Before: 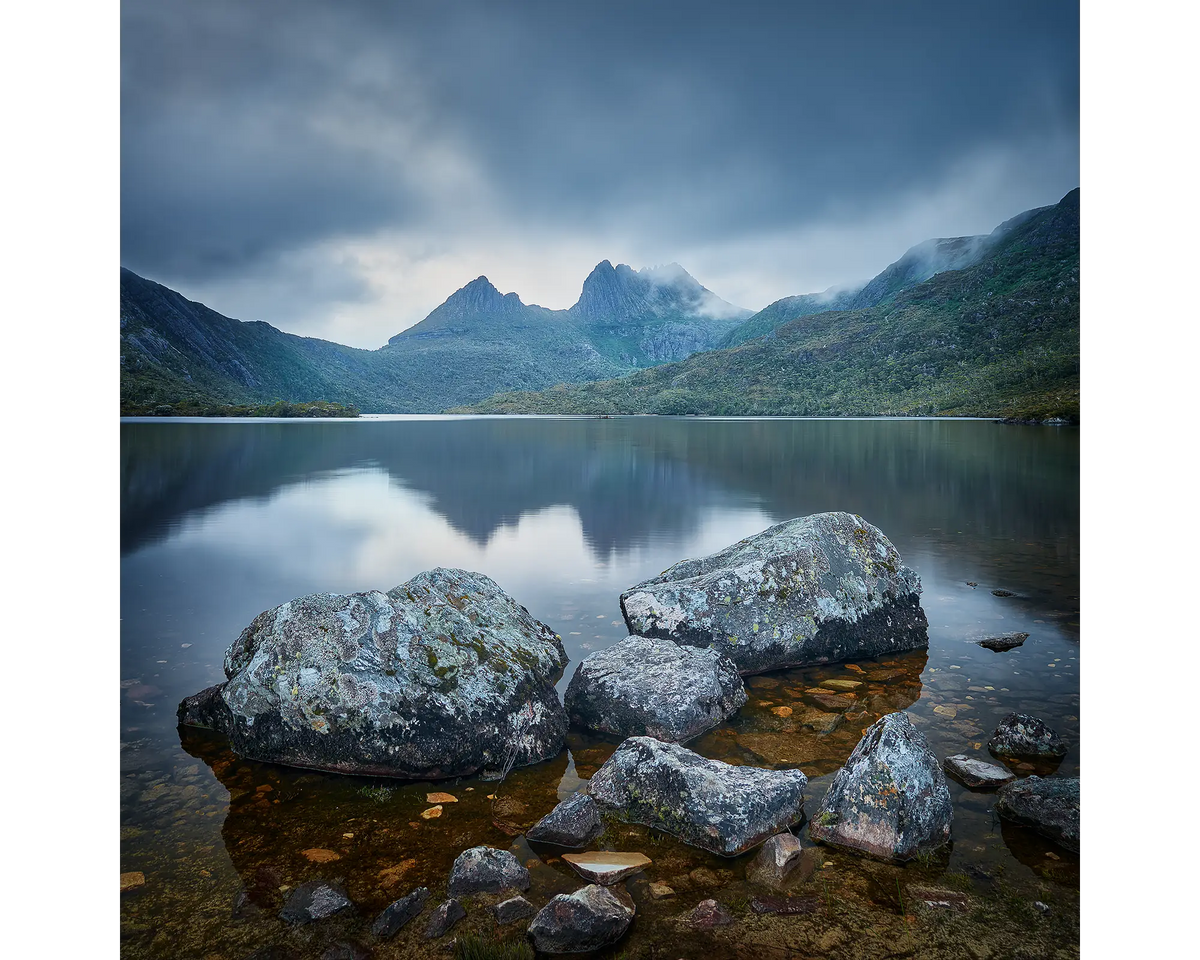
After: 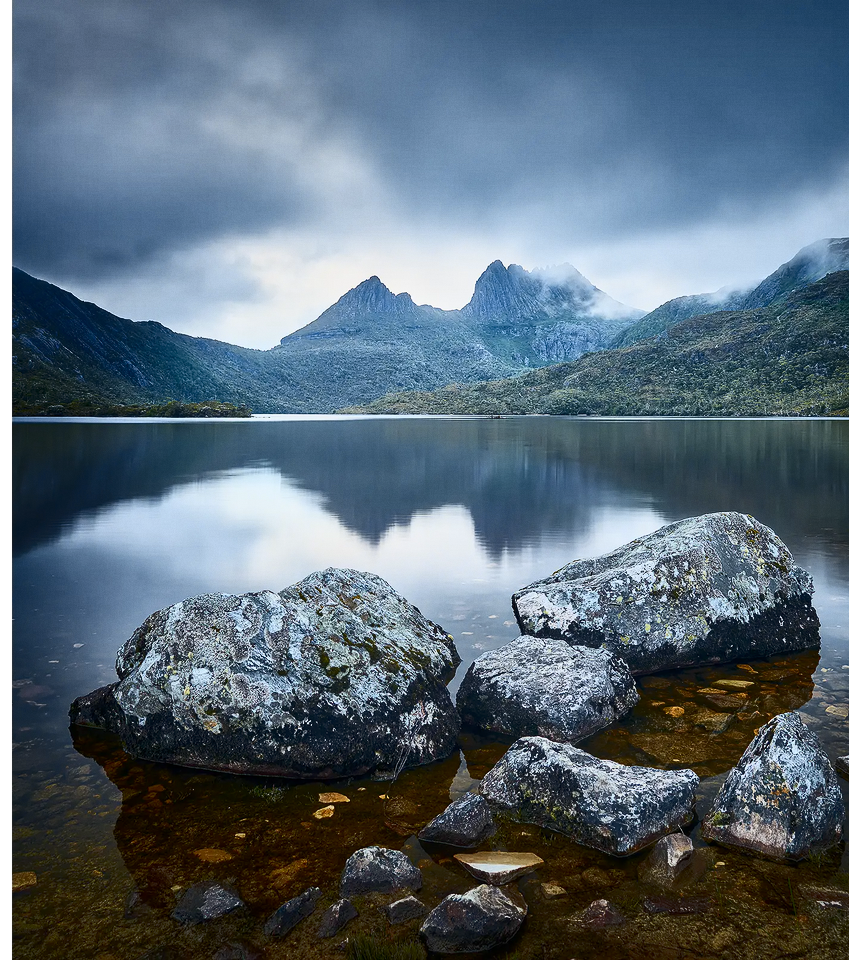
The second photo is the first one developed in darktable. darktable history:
contrast brightness saturation: contrast 0.28
color contrast: green-magenta contrast 0.8, blue-yellow contrast 1.1, unbound 0
crop and rotate: left 9.061%, right 20.142%
grain: coarseness 0.09 ISO, strength 10%
shadows and highlights: shadows 62.66, white point adjustment 0.37, highlights -34.44, compress 83.82%
